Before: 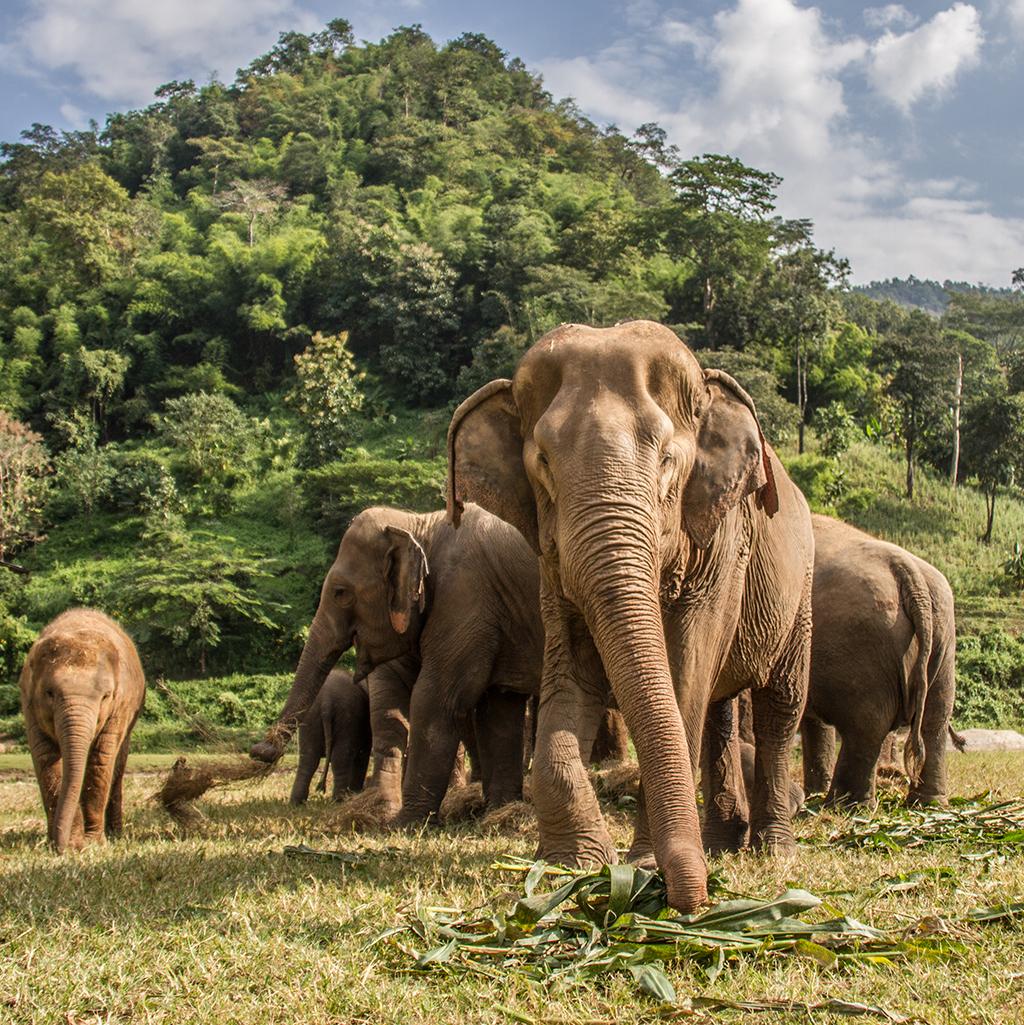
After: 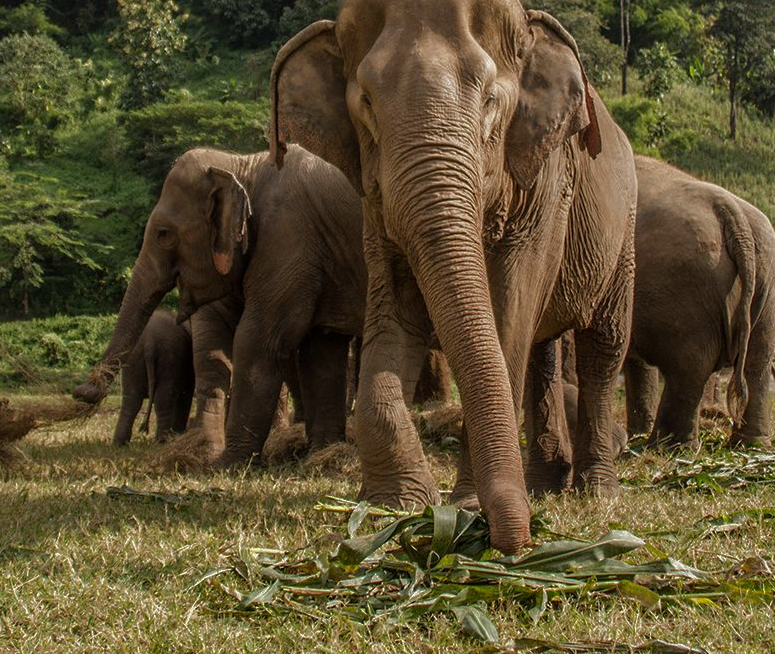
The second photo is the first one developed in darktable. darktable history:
base curve: curves: ch0 [(0, 0) (0.826, 0.587) (1, 1)]
crop and rotate: left 17.299%, top 35.115%, right 7.015%, bottom 1.024%
